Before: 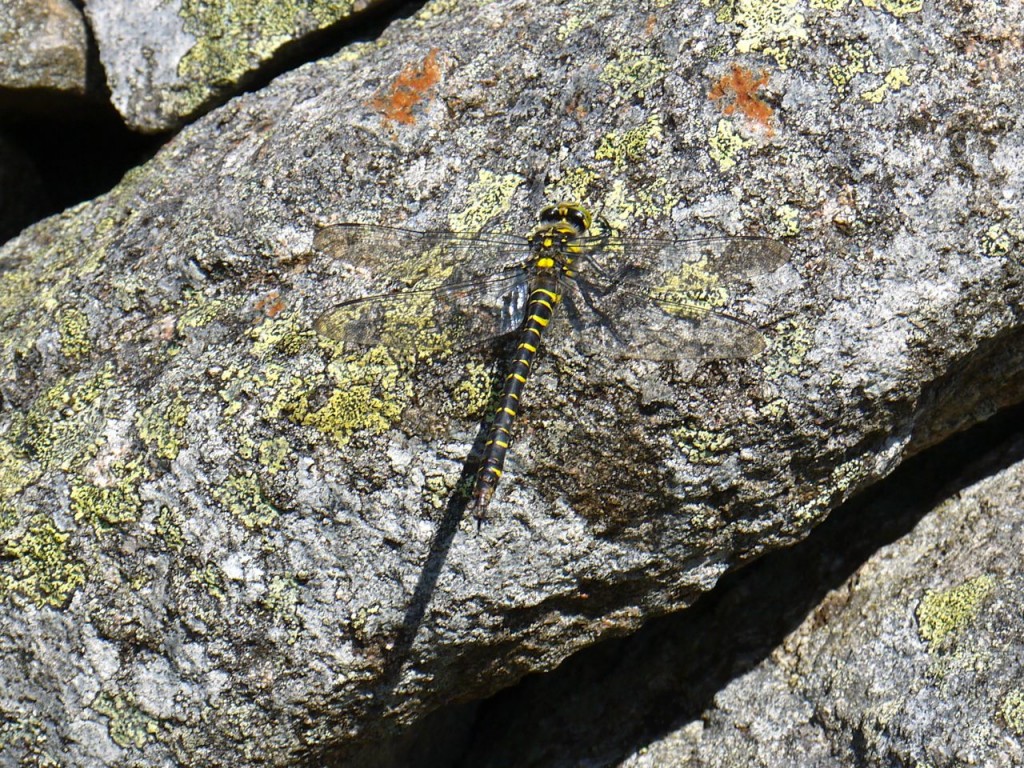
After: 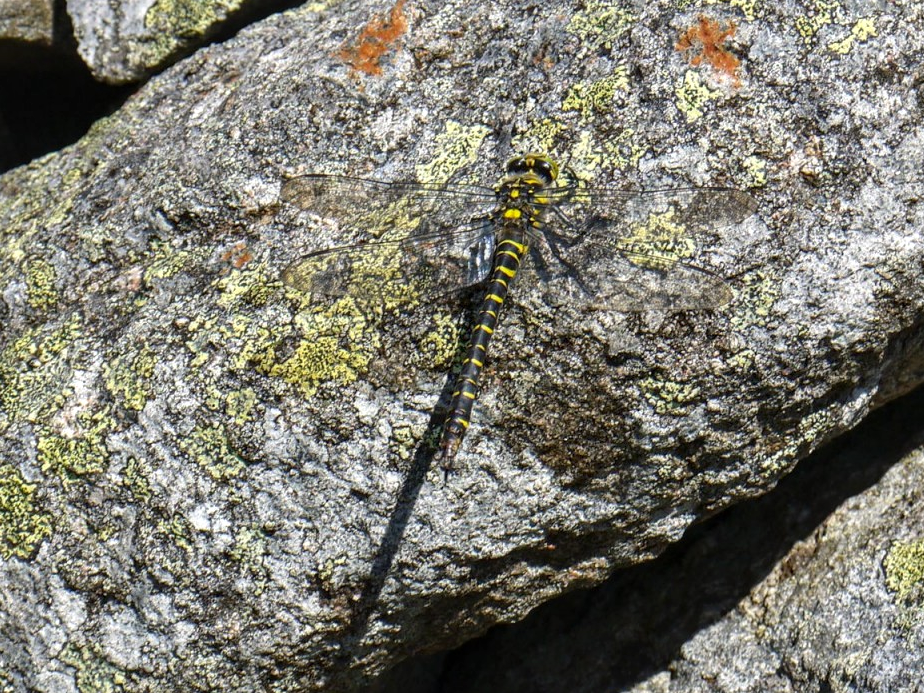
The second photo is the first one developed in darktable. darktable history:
local contrast: on, module defaults
crop: left 3.305%, top 6.436%, right 6.389%, bottom 3.258%
sharpen: radius 2.883, amount 0.868, threshold 47.523
